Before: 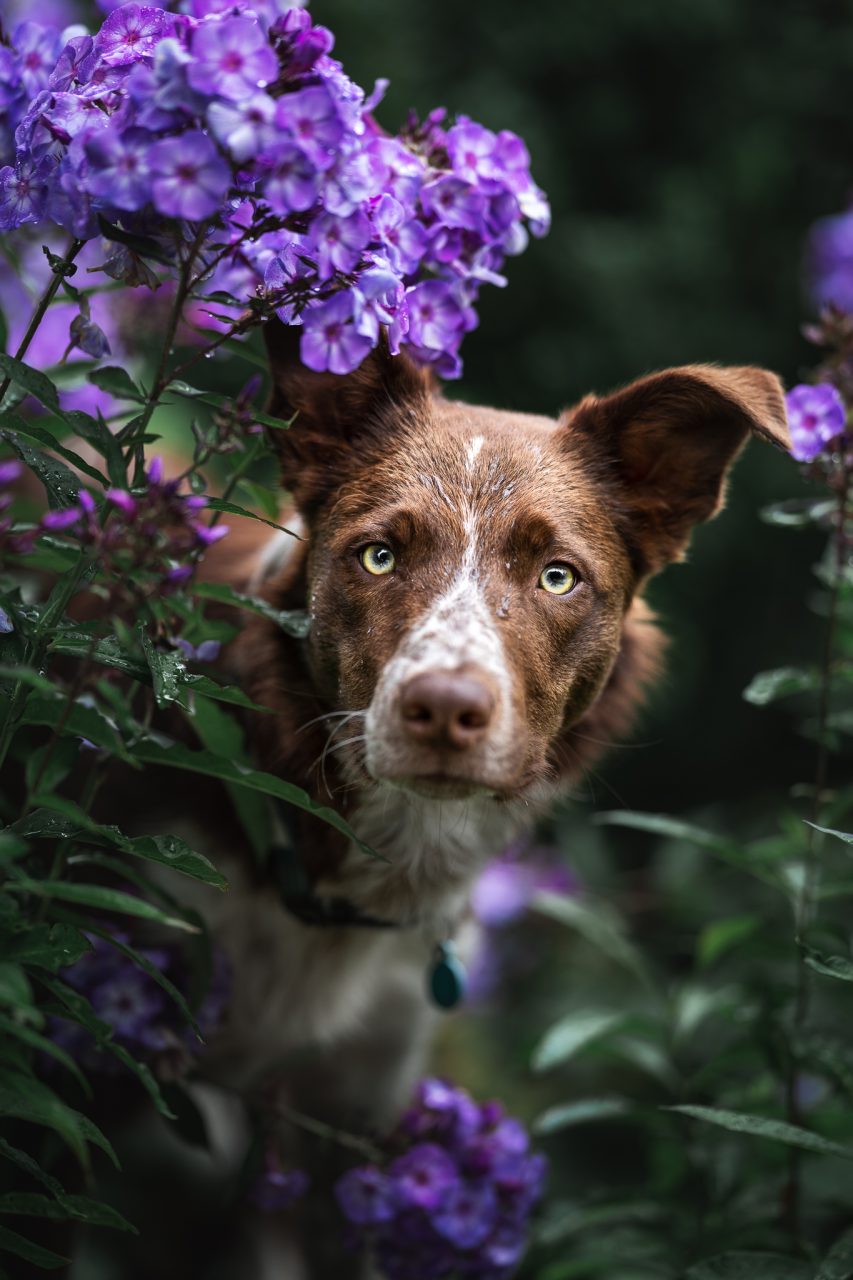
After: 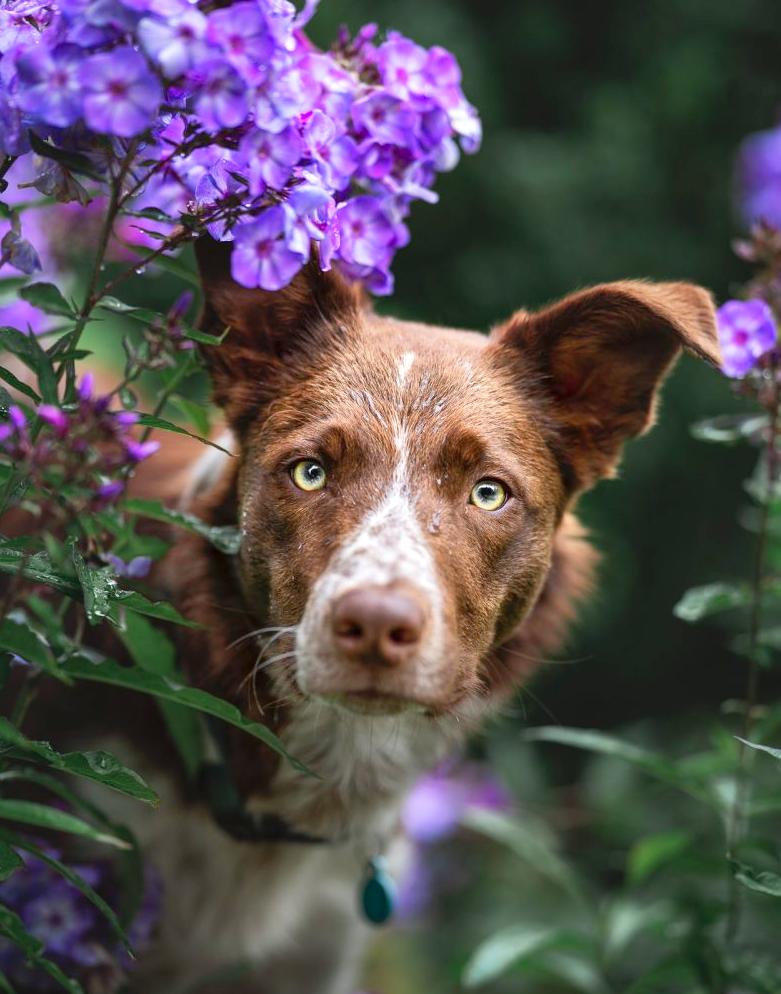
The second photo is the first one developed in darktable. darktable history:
crop: left 8.155%, top 6.611%, bottom 15.385%
levels: levels [0, 0.43, 0.984]
